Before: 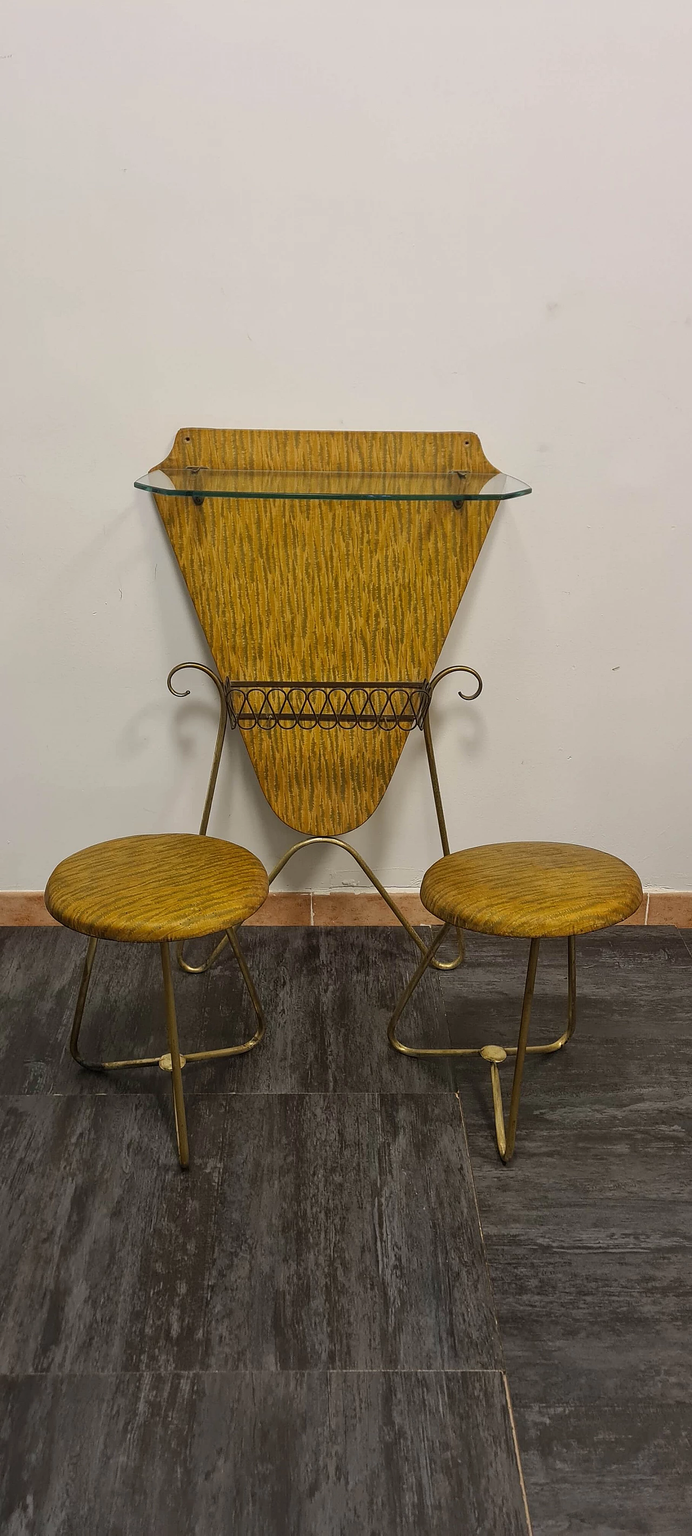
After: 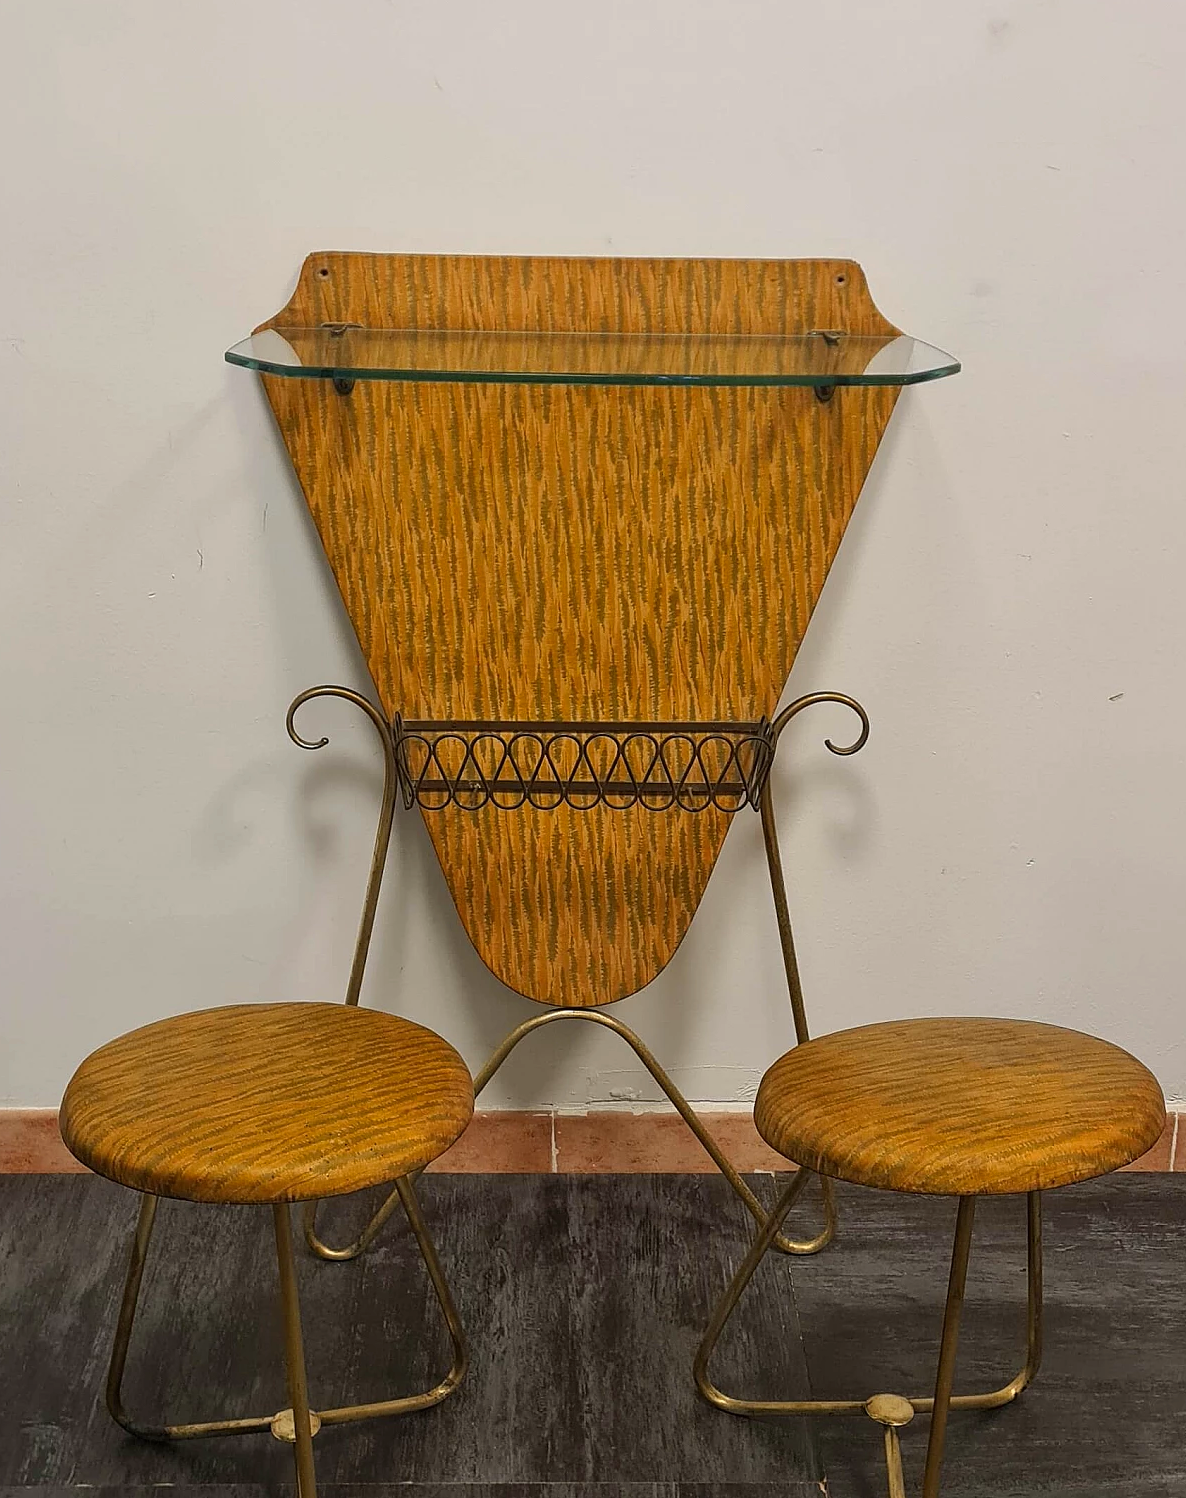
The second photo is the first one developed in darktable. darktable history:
crop: left 1.82%, top 19.011%, right 5.515%, bottom 28.259%
exposure: exposure -0.025 EV, compensate highlight preservation false
color zones: curves: ch1 [(0.239, 0.552) (0.75, 0.5)]; ch2 [(0.25, 0.462) (0.749, 0.457)]
